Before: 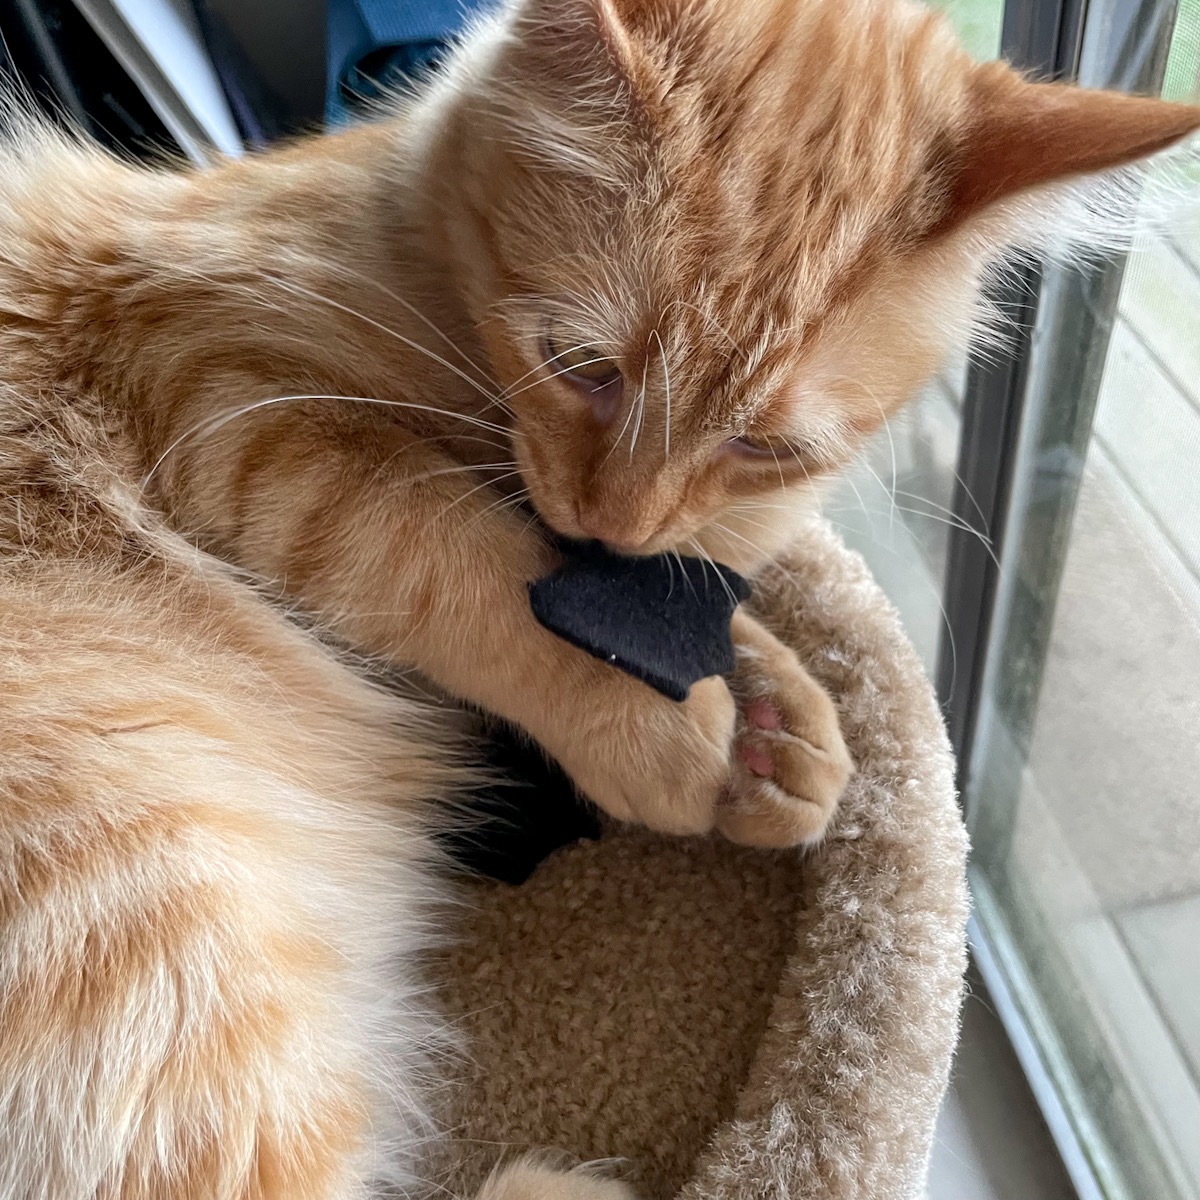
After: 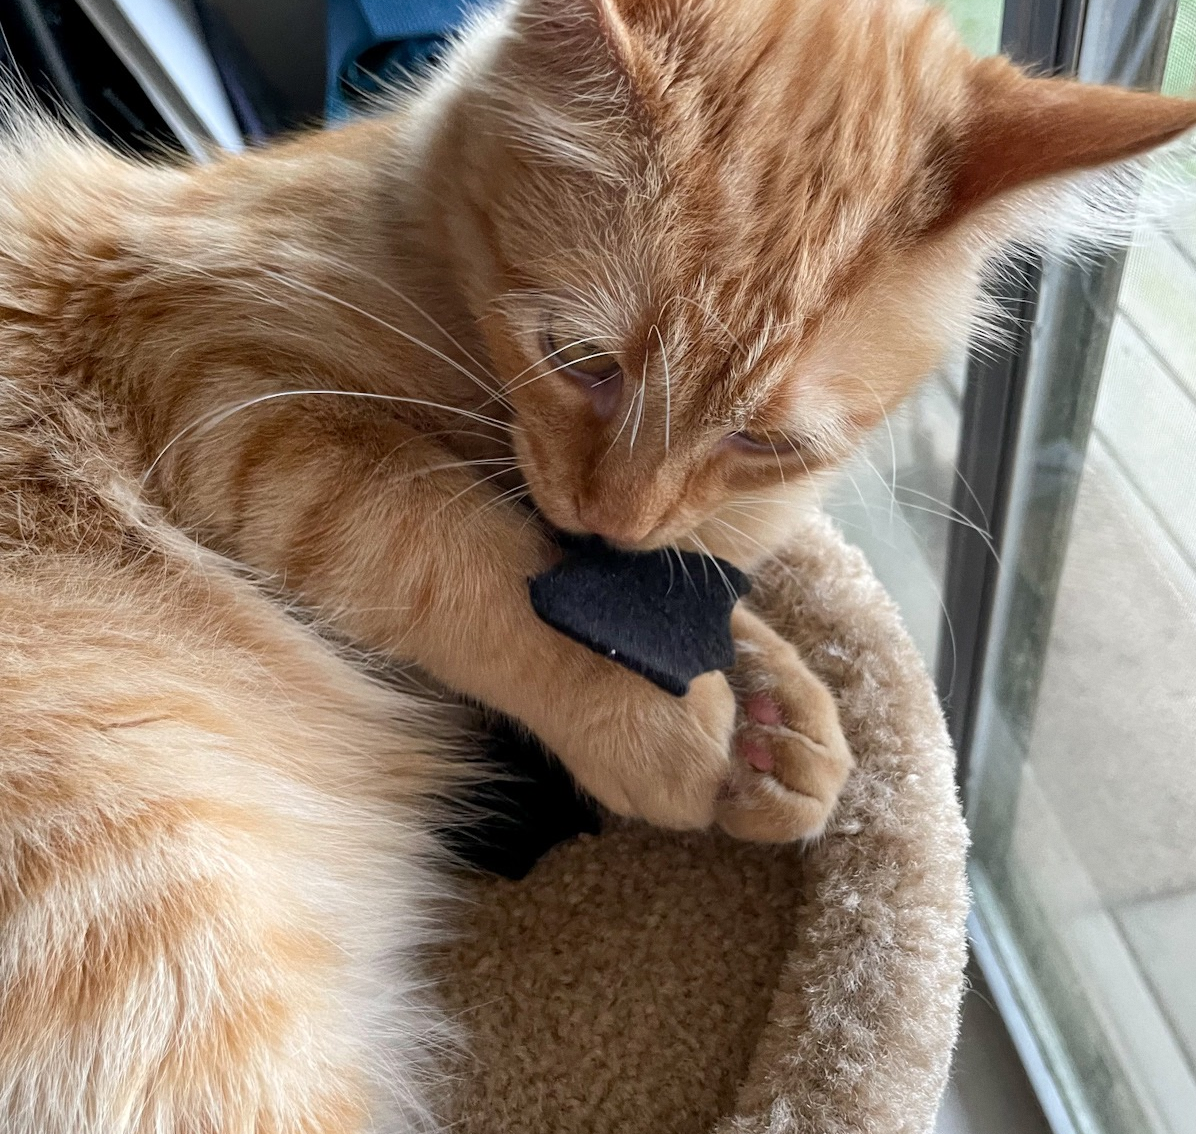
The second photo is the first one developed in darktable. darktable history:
crop: top 0.448%, right 0.264%, bottom 5.045%
grain: coarseness 0.09 ISO, strength 10%
